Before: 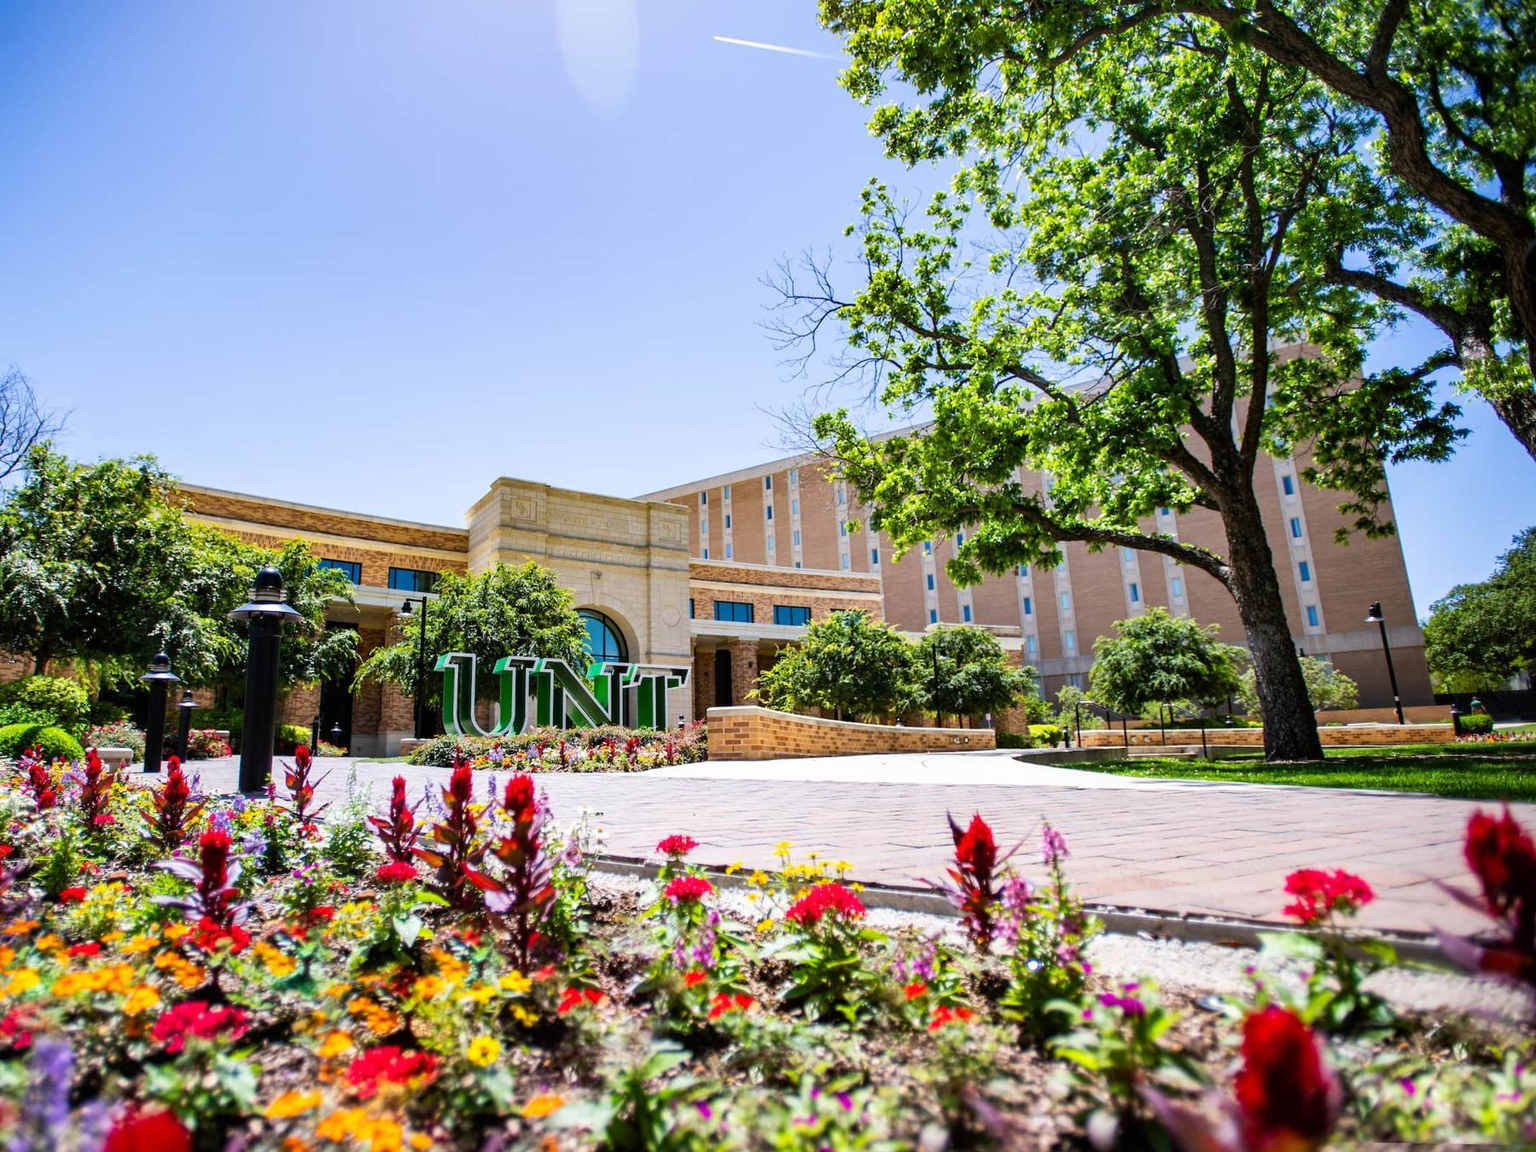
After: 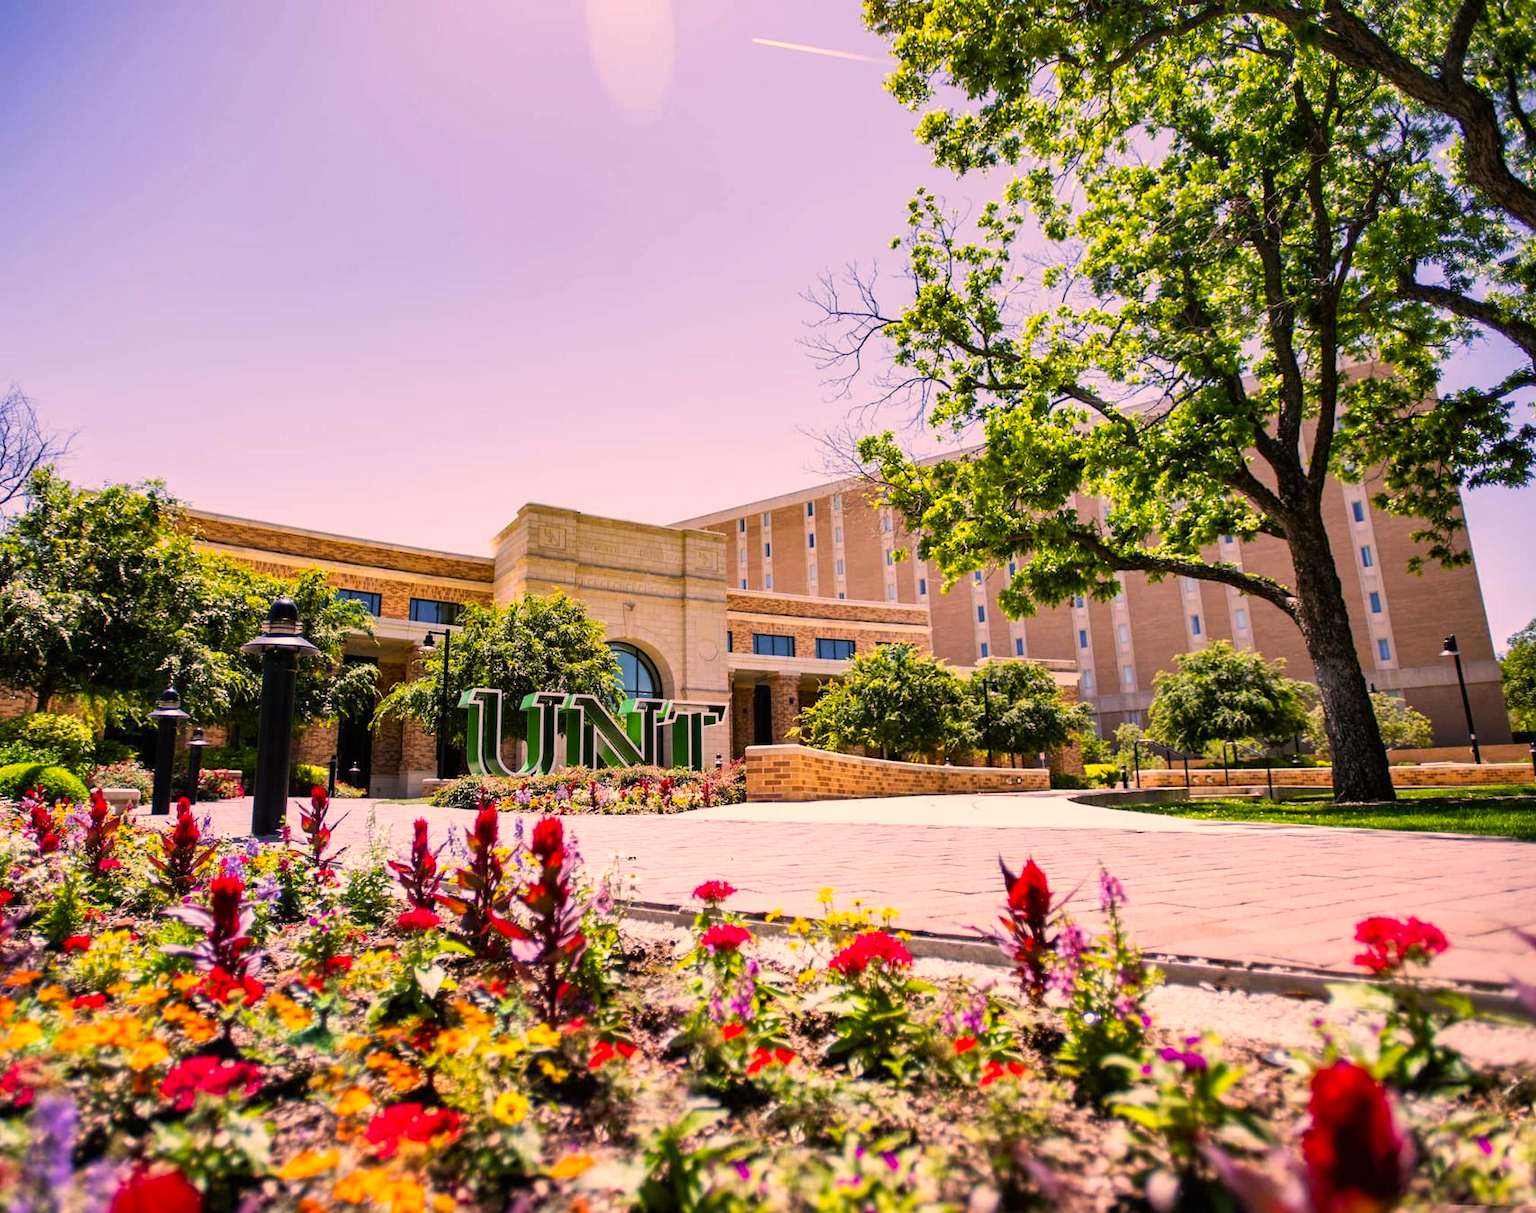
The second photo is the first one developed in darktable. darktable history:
color correction: highlights a* 21.16, highlights b* 19.61
crop and rotate: right 5.167%
